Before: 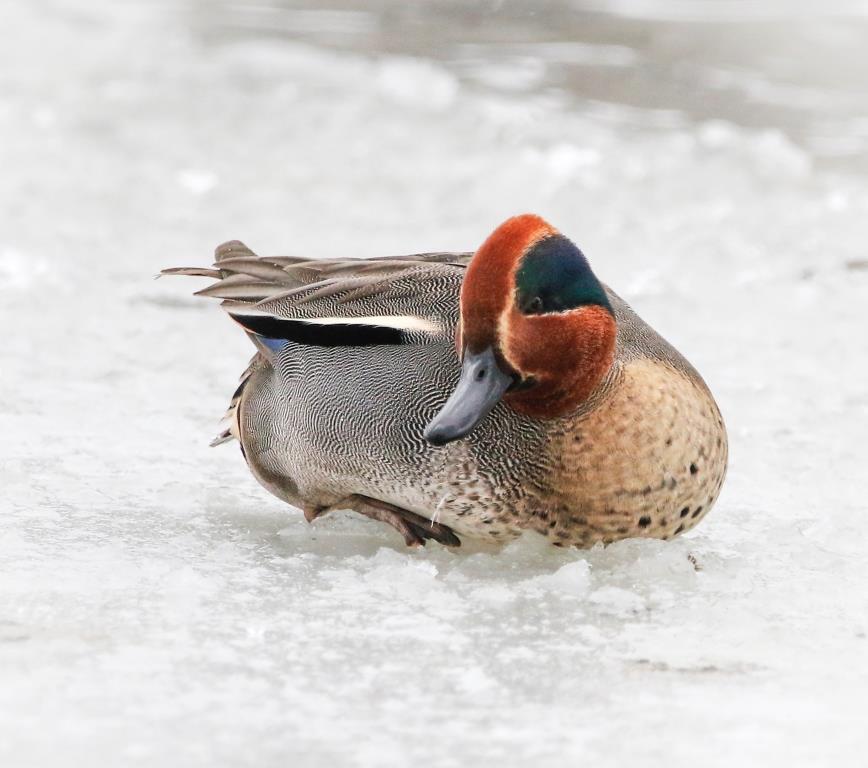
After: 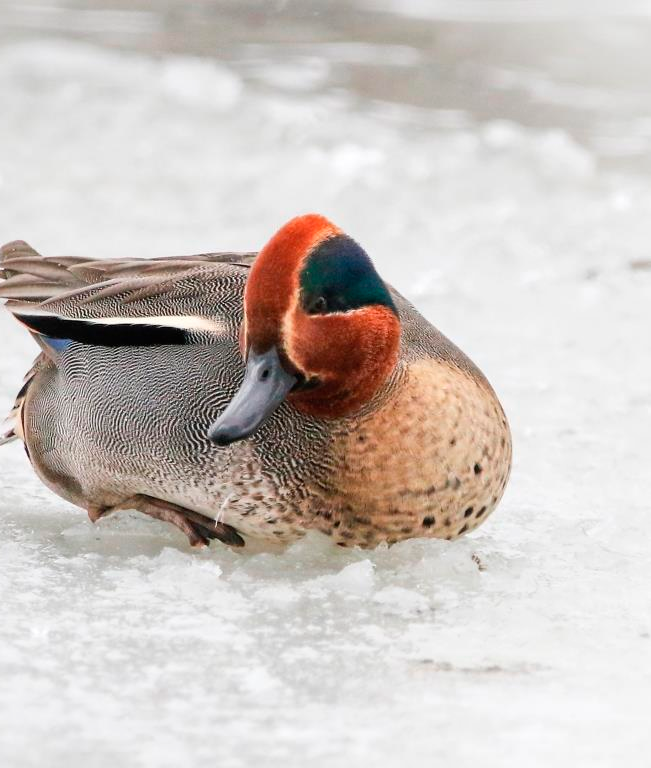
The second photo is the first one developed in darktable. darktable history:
crop and rotate: left 24.985%
